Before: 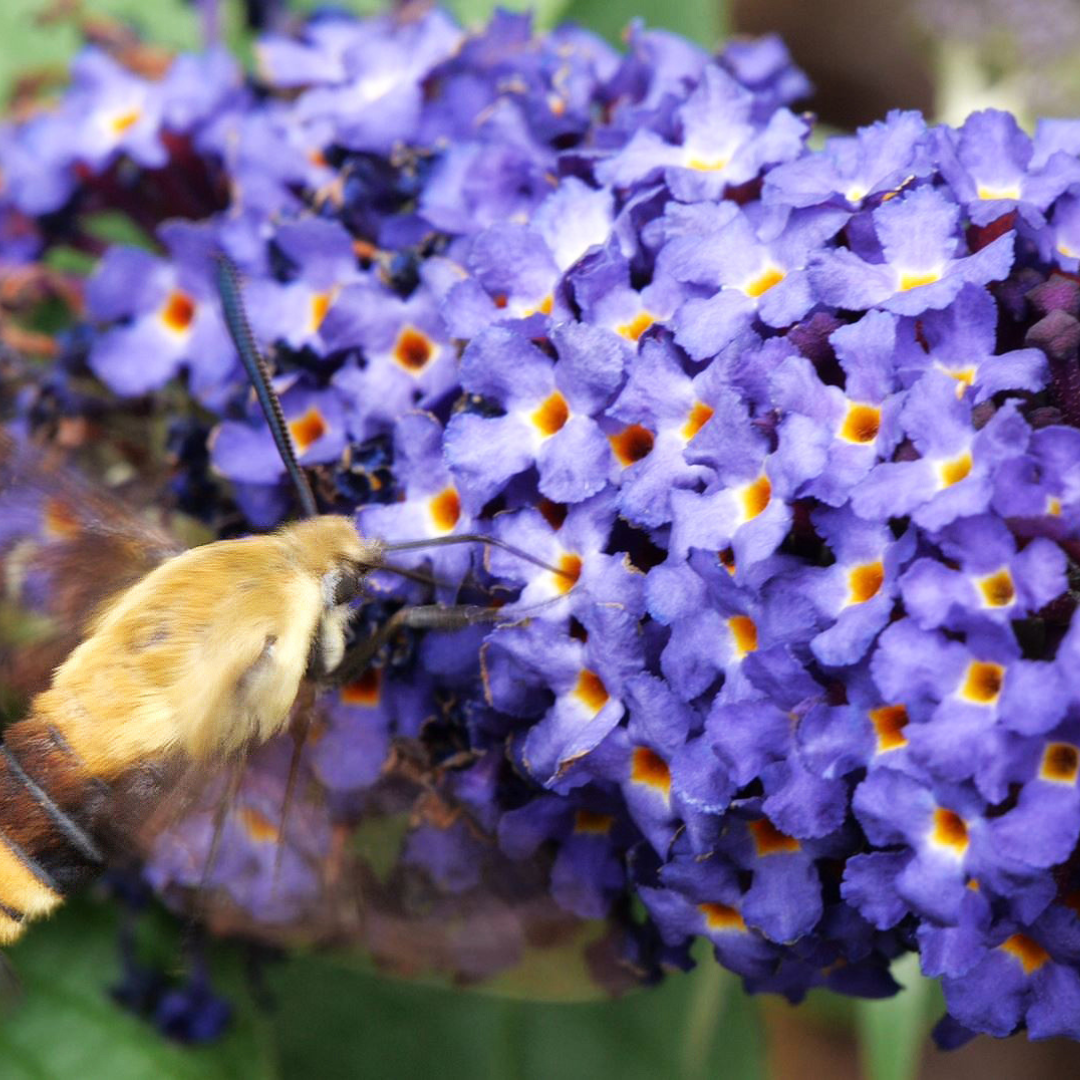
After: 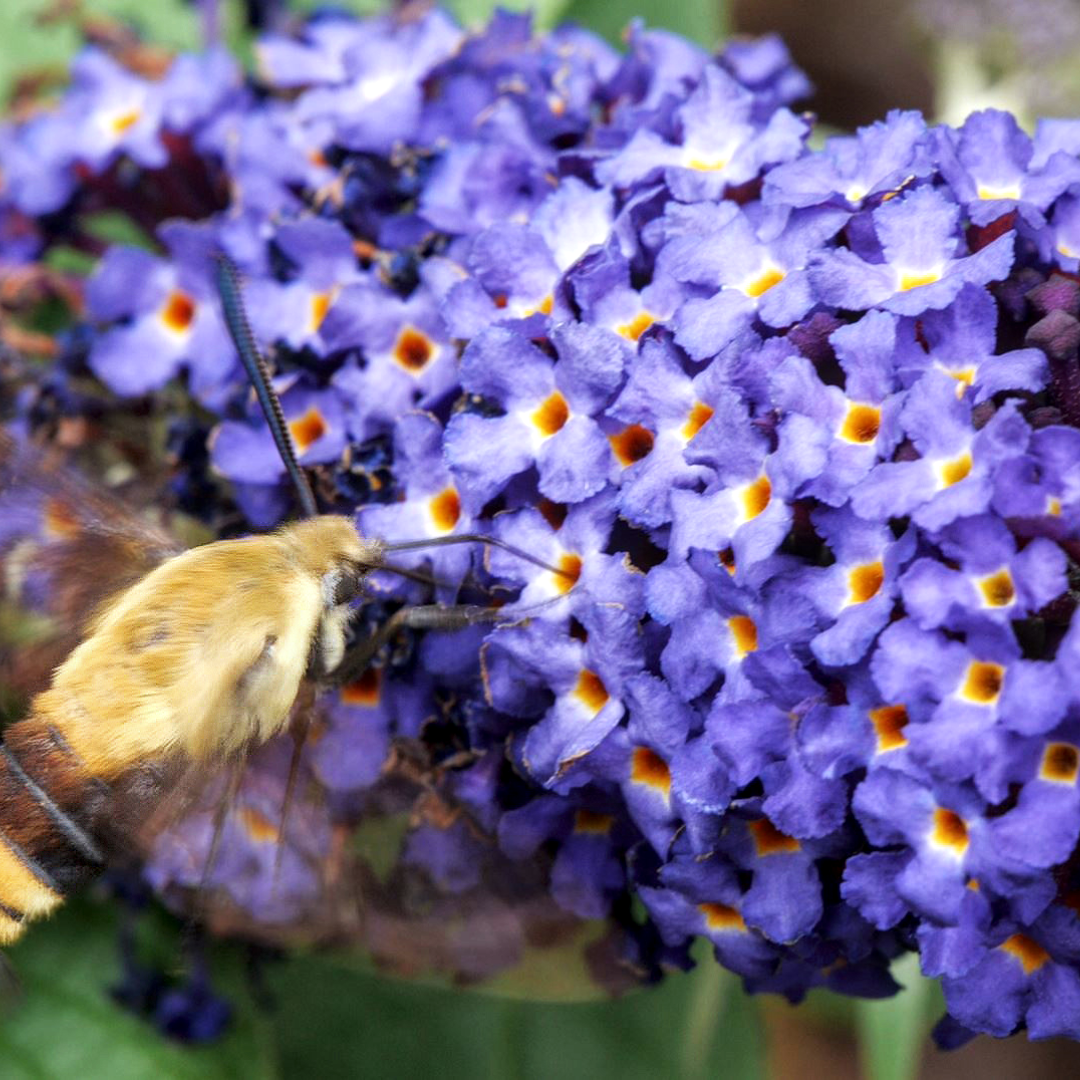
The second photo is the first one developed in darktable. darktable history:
local contrast: on, module defaults
white balance: red 0.986, blue 1.01
